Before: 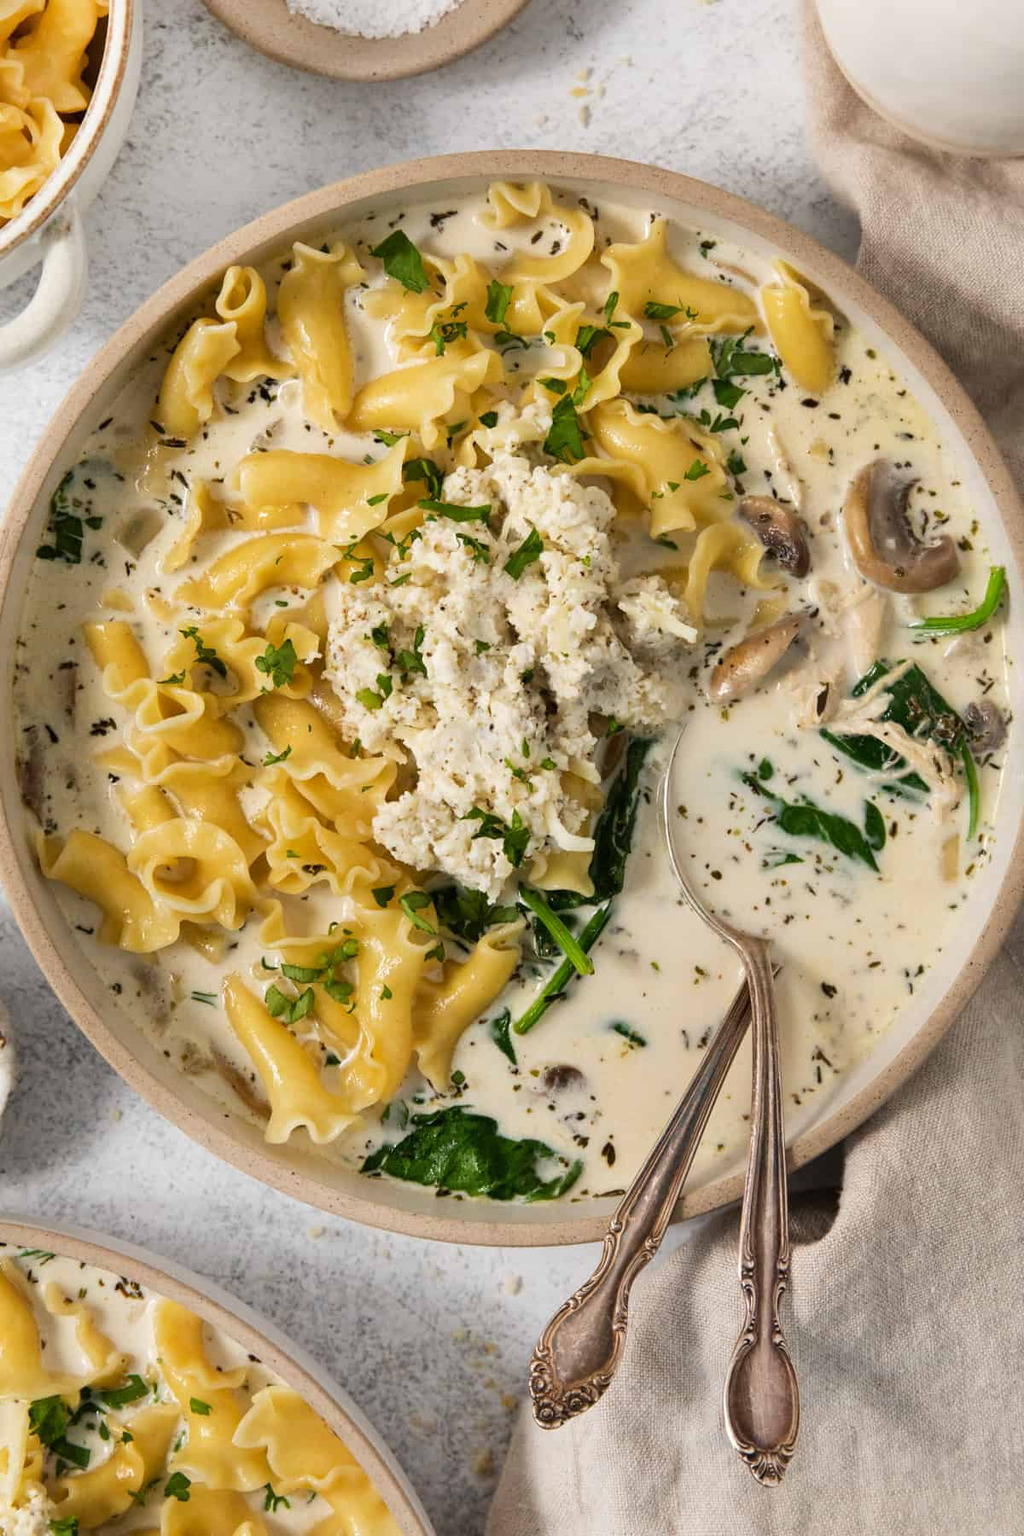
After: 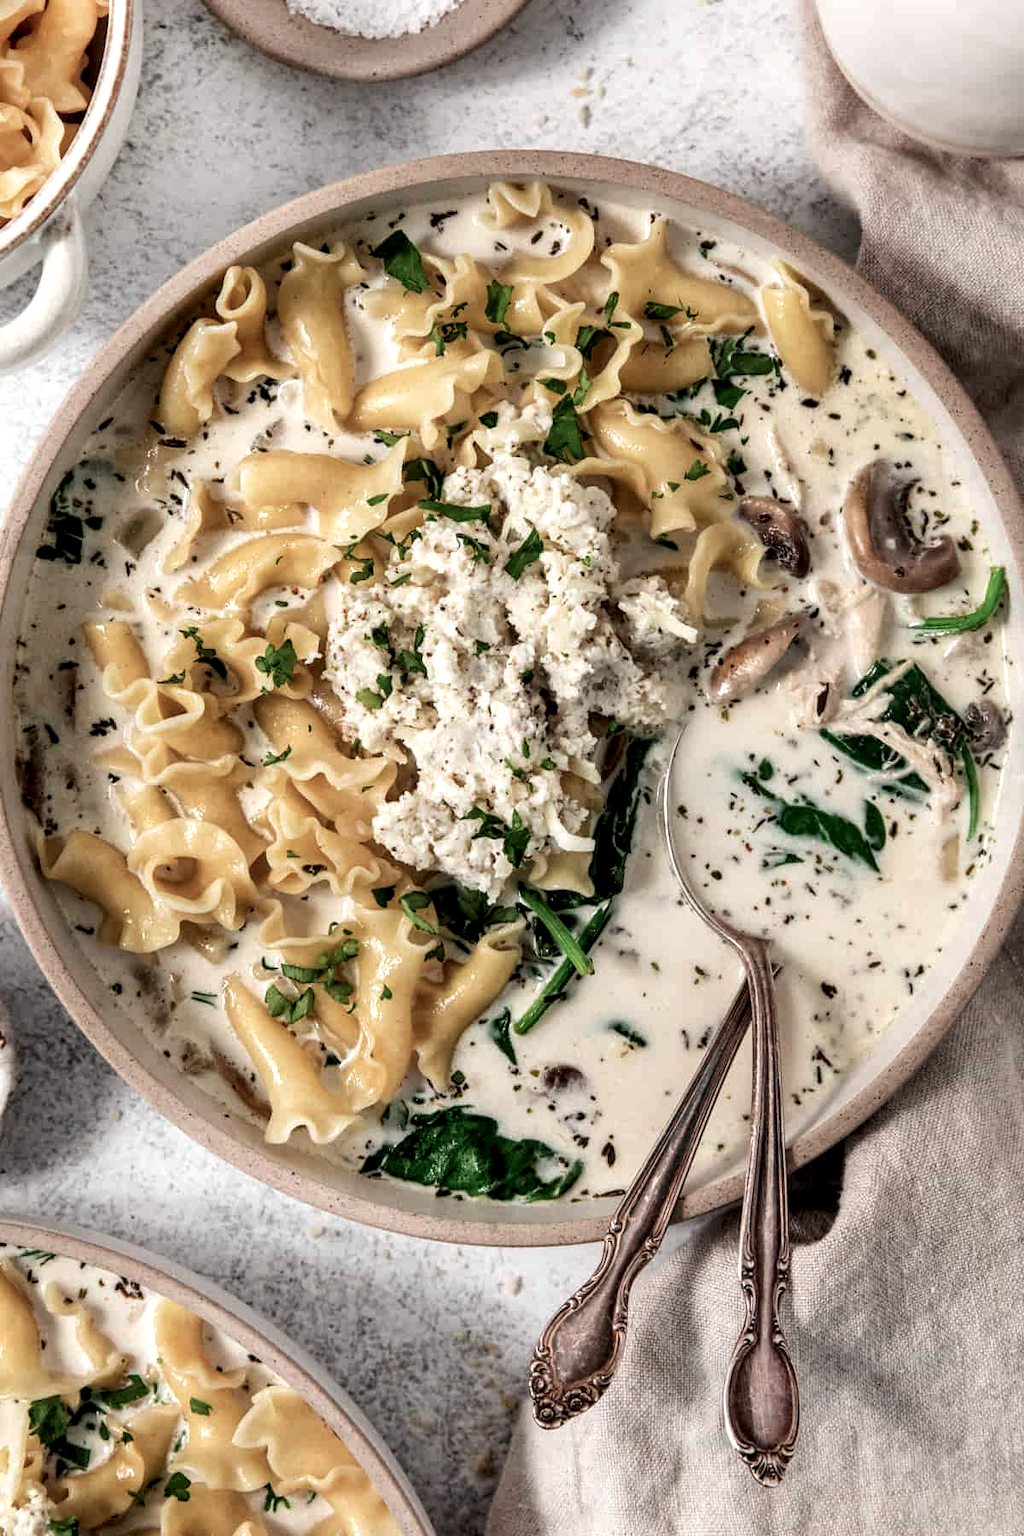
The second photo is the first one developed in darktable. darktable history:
color contrast: blue-yellow contrast 0.62
local contrast: highlights 65%, shadows 54%, detail 169%, midtone range 0.514
